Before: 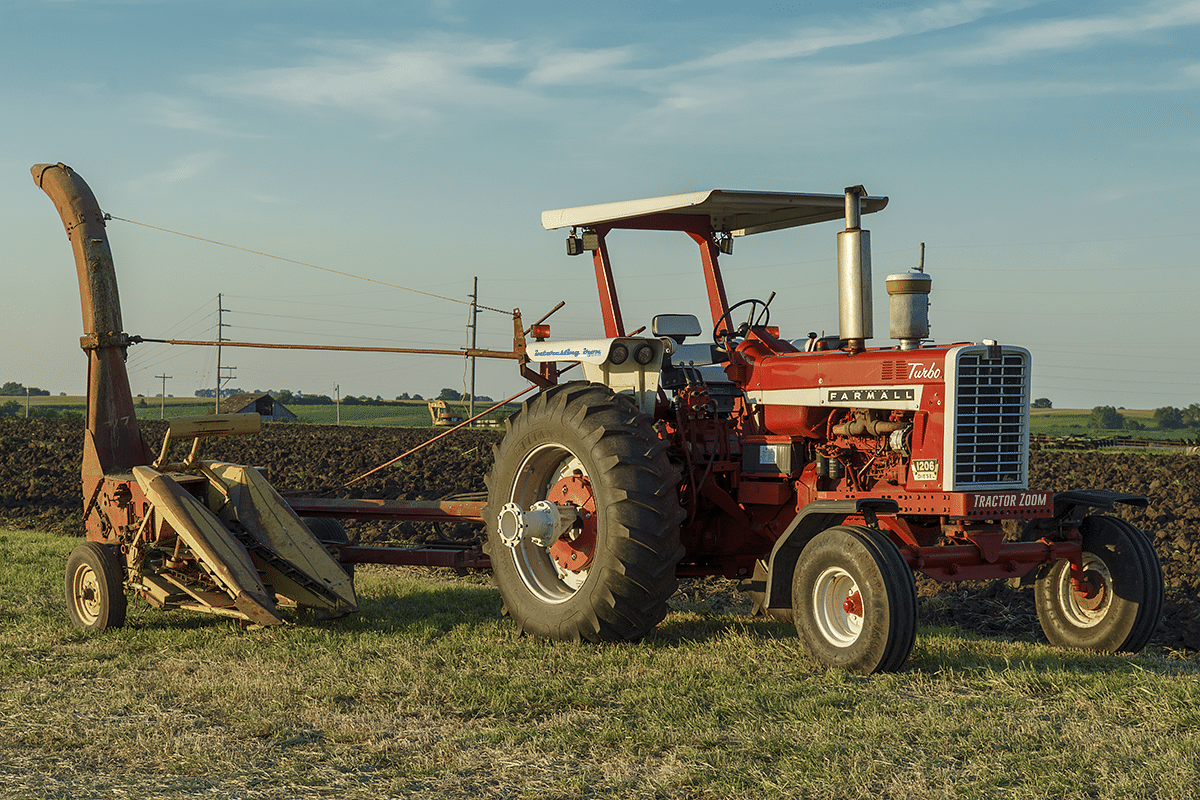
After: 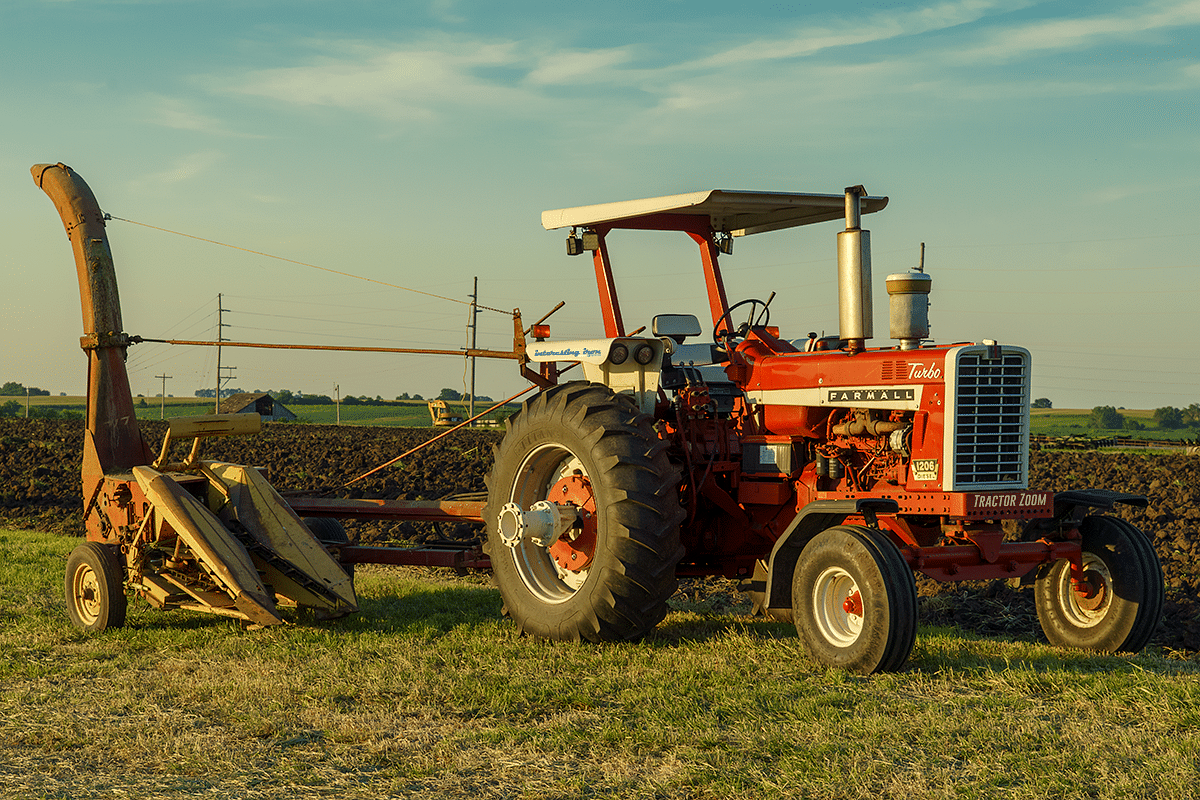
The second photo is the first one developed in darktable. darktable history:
color correction: highlights a* 1.39, highlights b* 17.83
tone equalizer: on, module defaults
